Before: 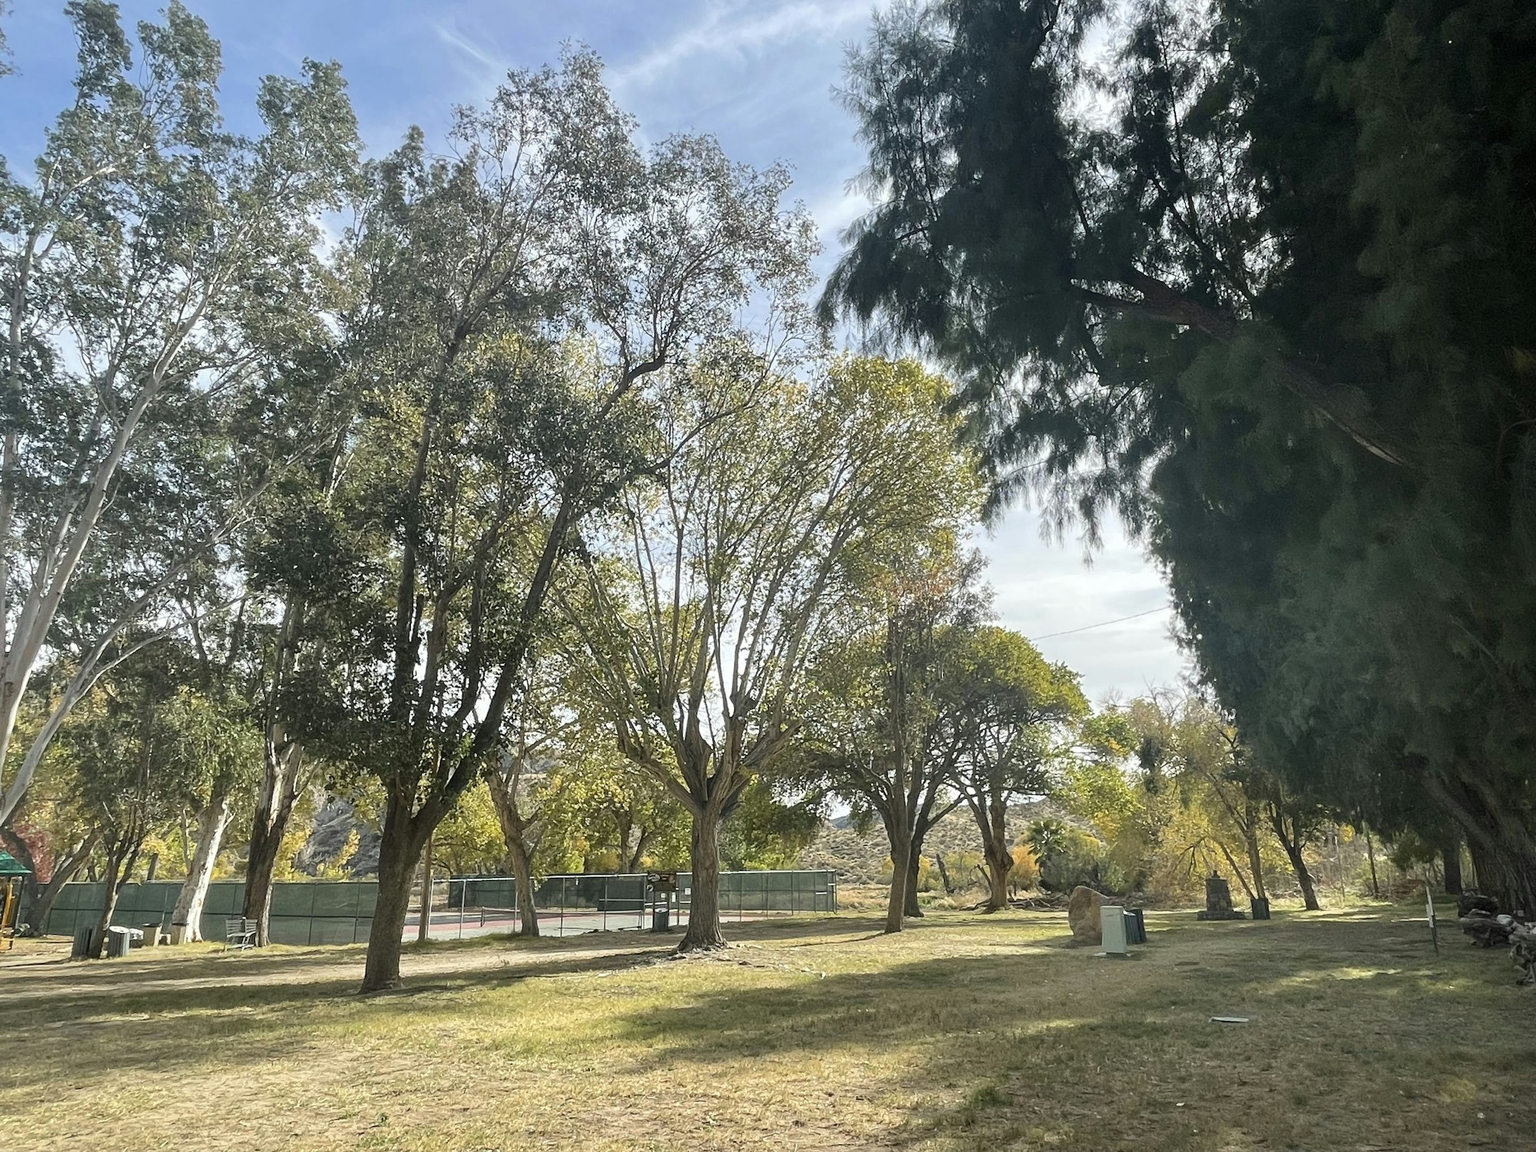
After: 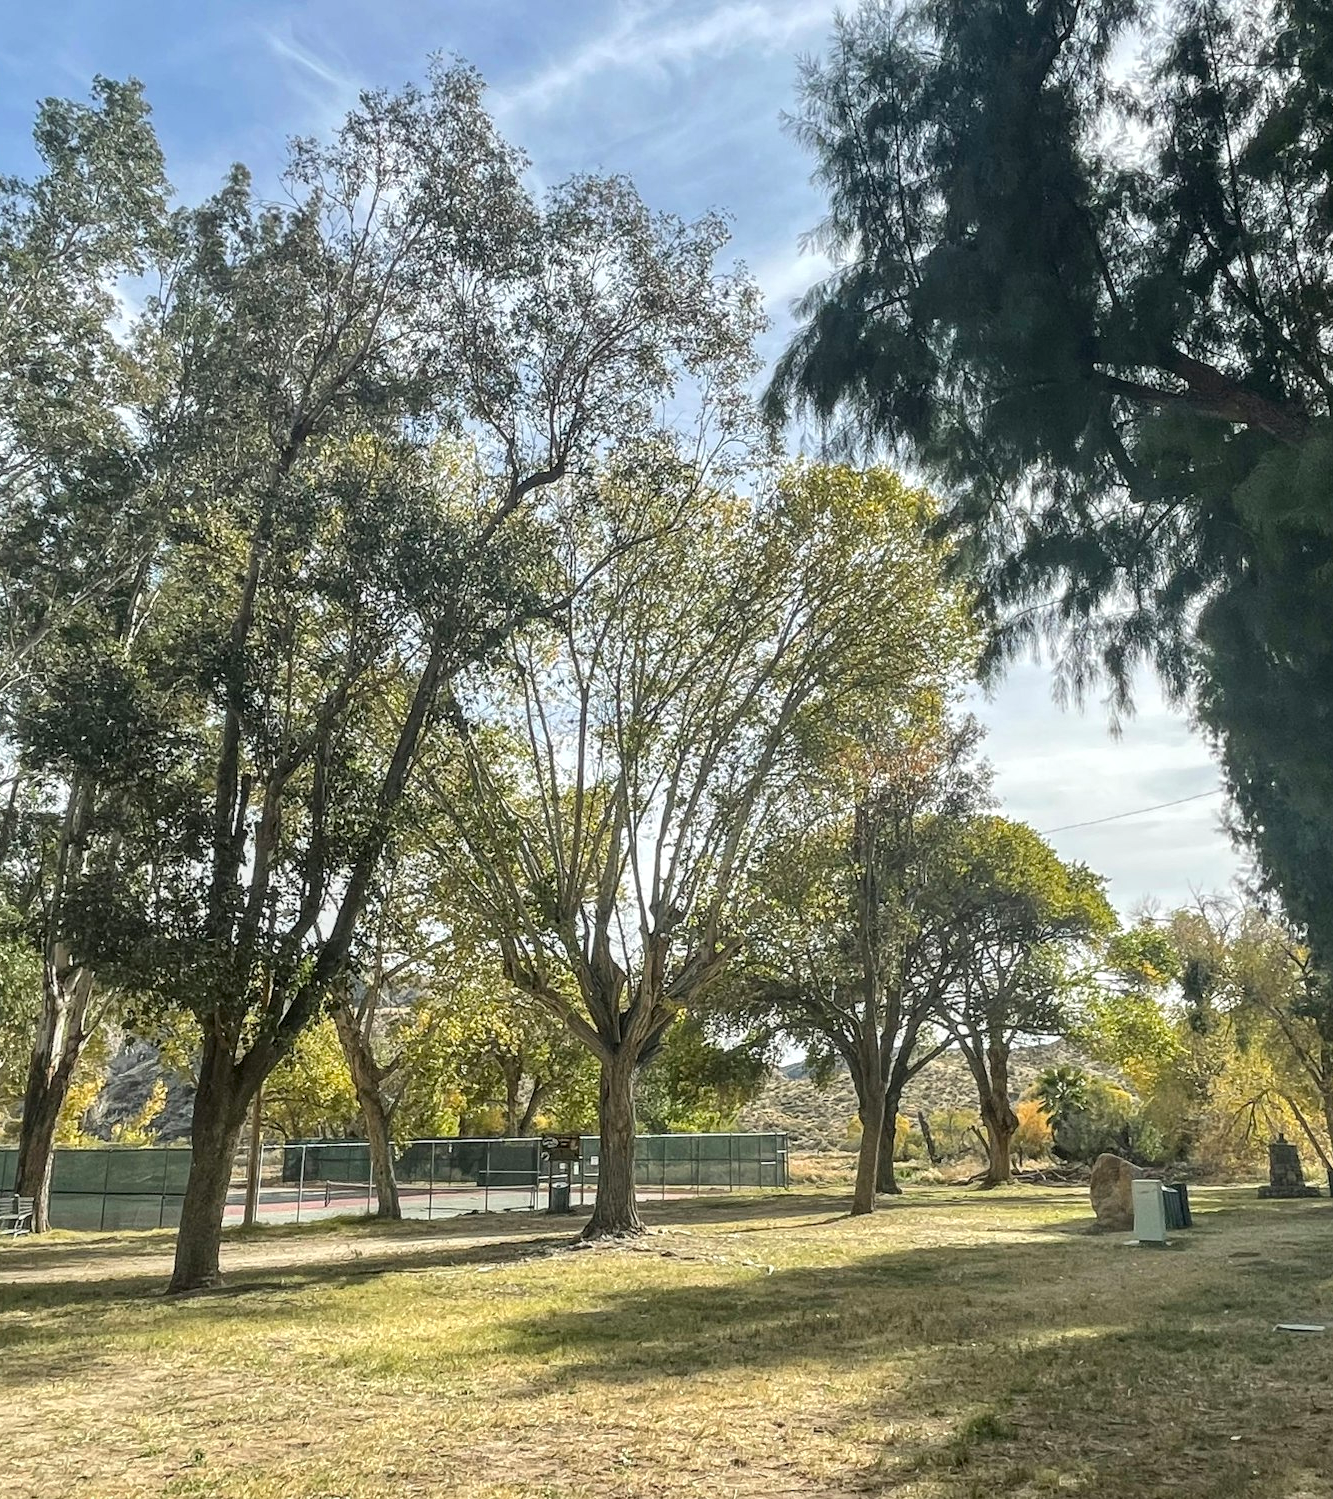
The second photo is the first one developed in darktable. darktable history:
local contrast: detail 130%
crop and rotate: left 15.055%, right 18.278%
